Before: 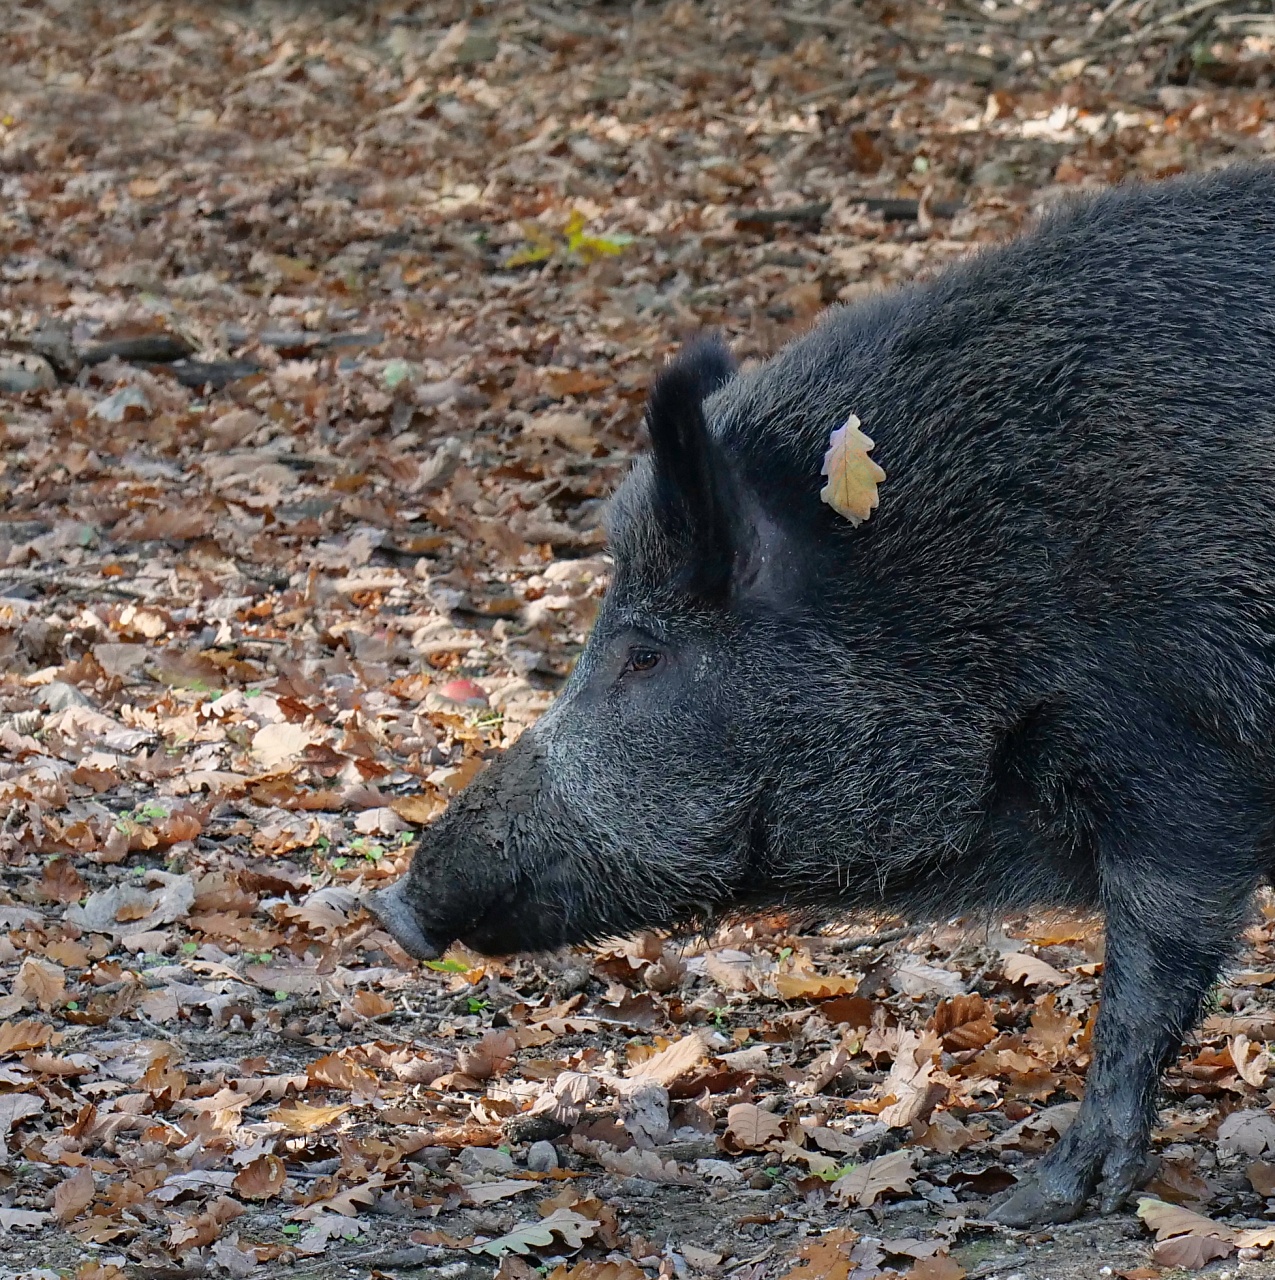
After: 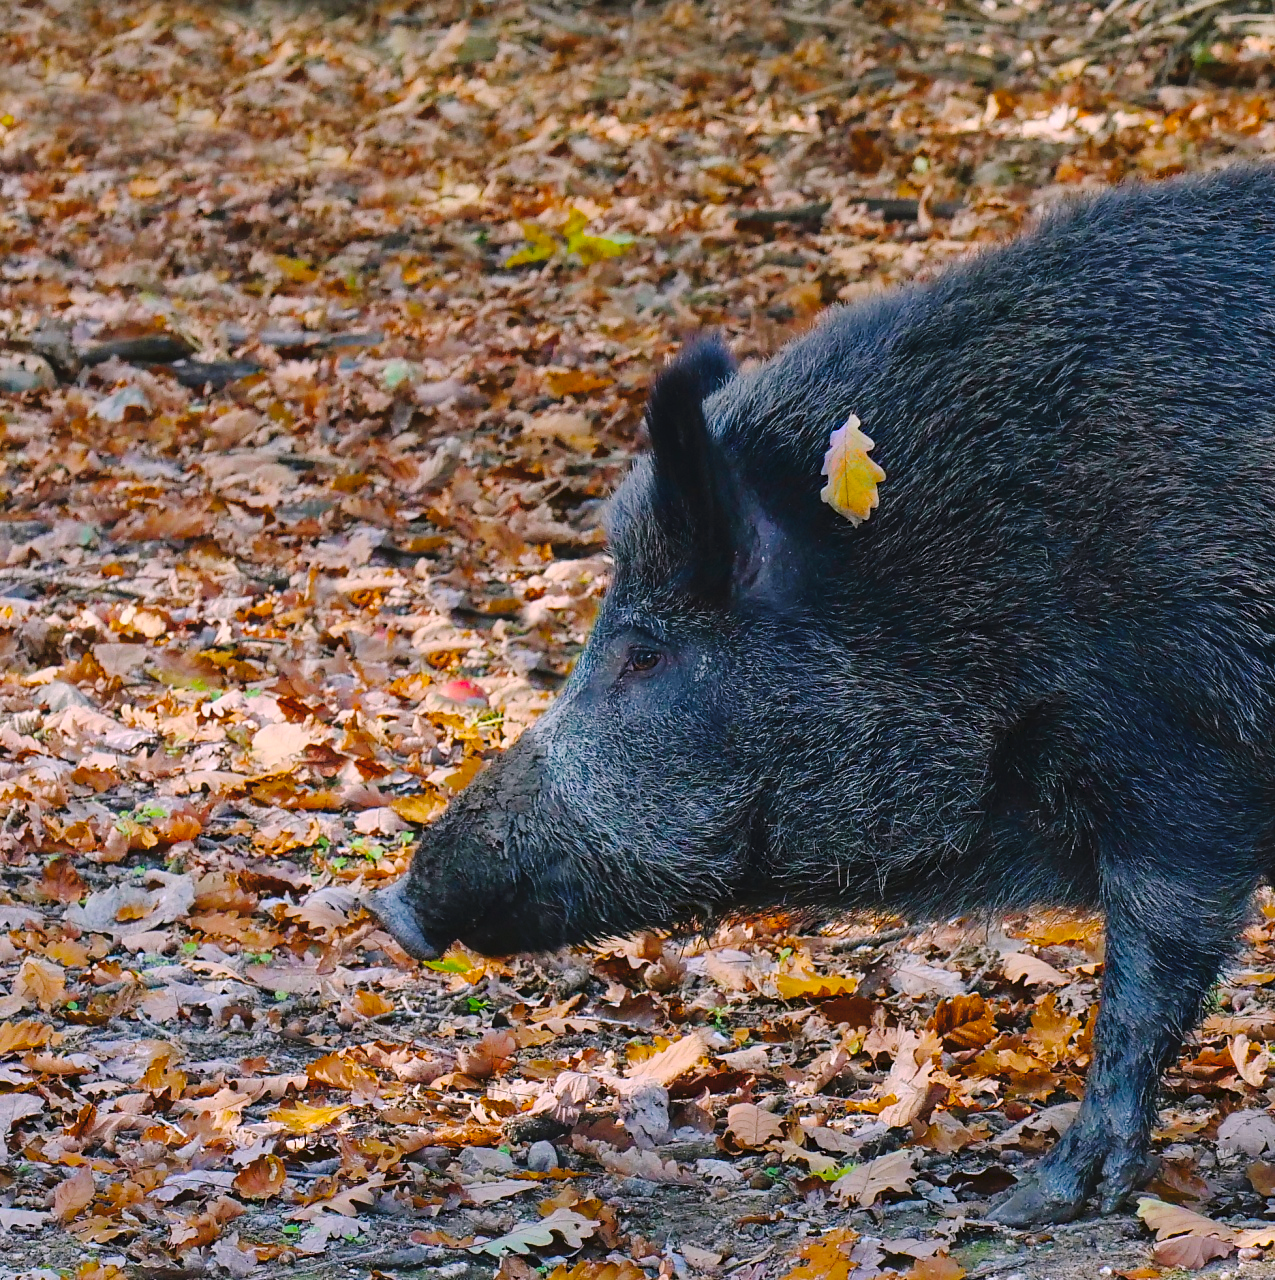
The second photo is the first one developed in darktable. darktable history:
color balance rgb: shadows lift › luminance -20.116%, highlights gain › chroma 1.472%, highlights gain › hue 306.35°, perceptual saturation grading › global saturation 99.473%
tone curve: curves: ch0 [(0, 0) (0.003, 0.054) (0.011, 0.058) (0.025, 0.069) (0.044, 0.087) (0.069, 0.1) (0.1, 0.123) (0.136, 0.152) (0.177, 0.183) (0.224, 0.234) (0.277, 0.291) (0.335, 0.367) (0.399, 0.441) (0.468, 0.524) (0.543, 0.6) (0.623, 0.673) (0.709, 0.744) (0.801, 0.812) (0.898, 0.89) (1, 1)], preserve colors none
